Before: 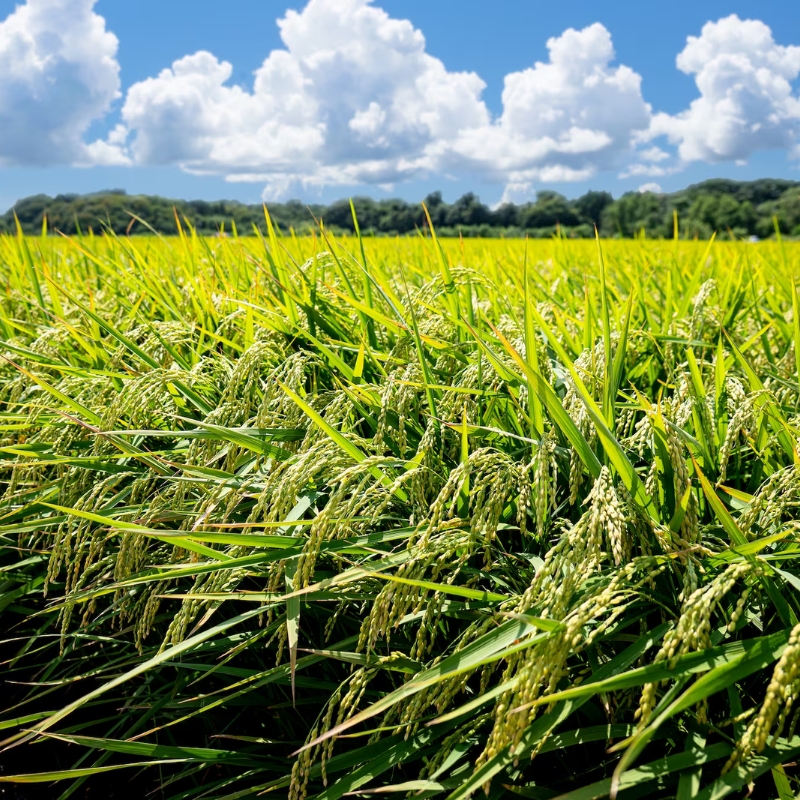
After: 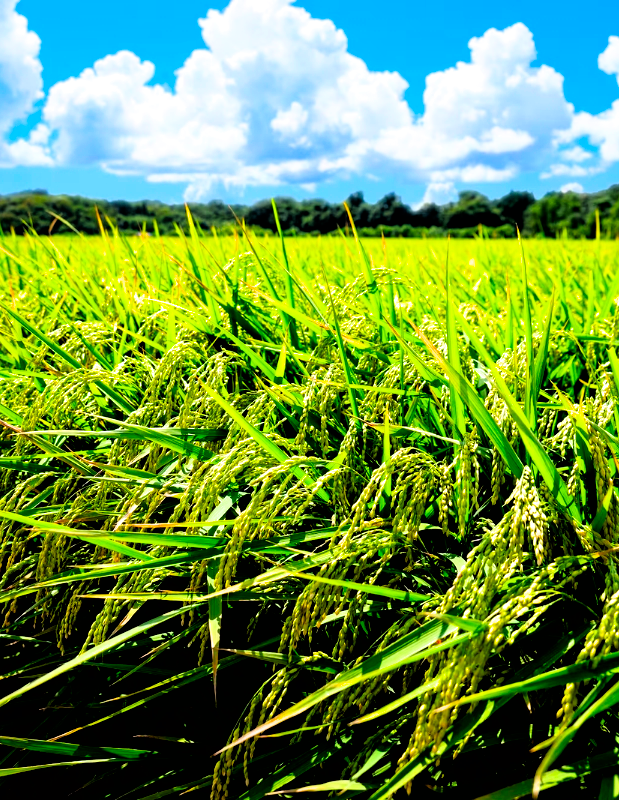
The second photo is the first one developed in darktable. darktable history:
filmic rgb: black relative exposure -3.44 EV, white relative exposure 2.29 EV, hardness 3.41
crop: left 9.868%, right 12.719%
color correction: highlights b* 0.023, saturation 2.11
